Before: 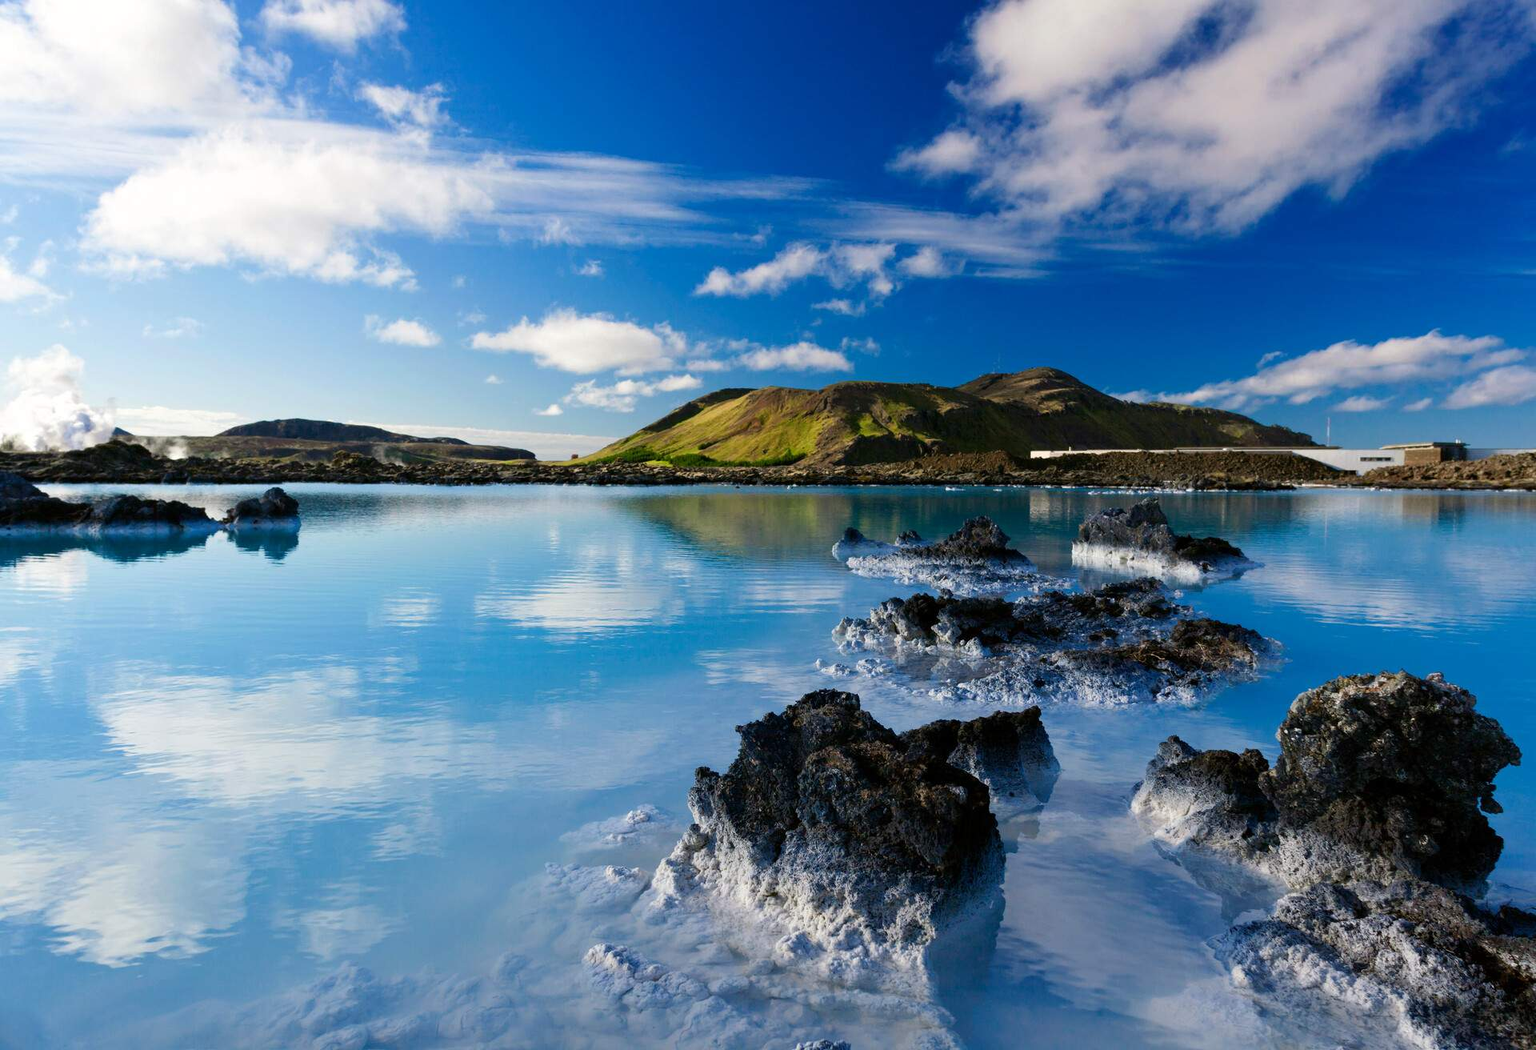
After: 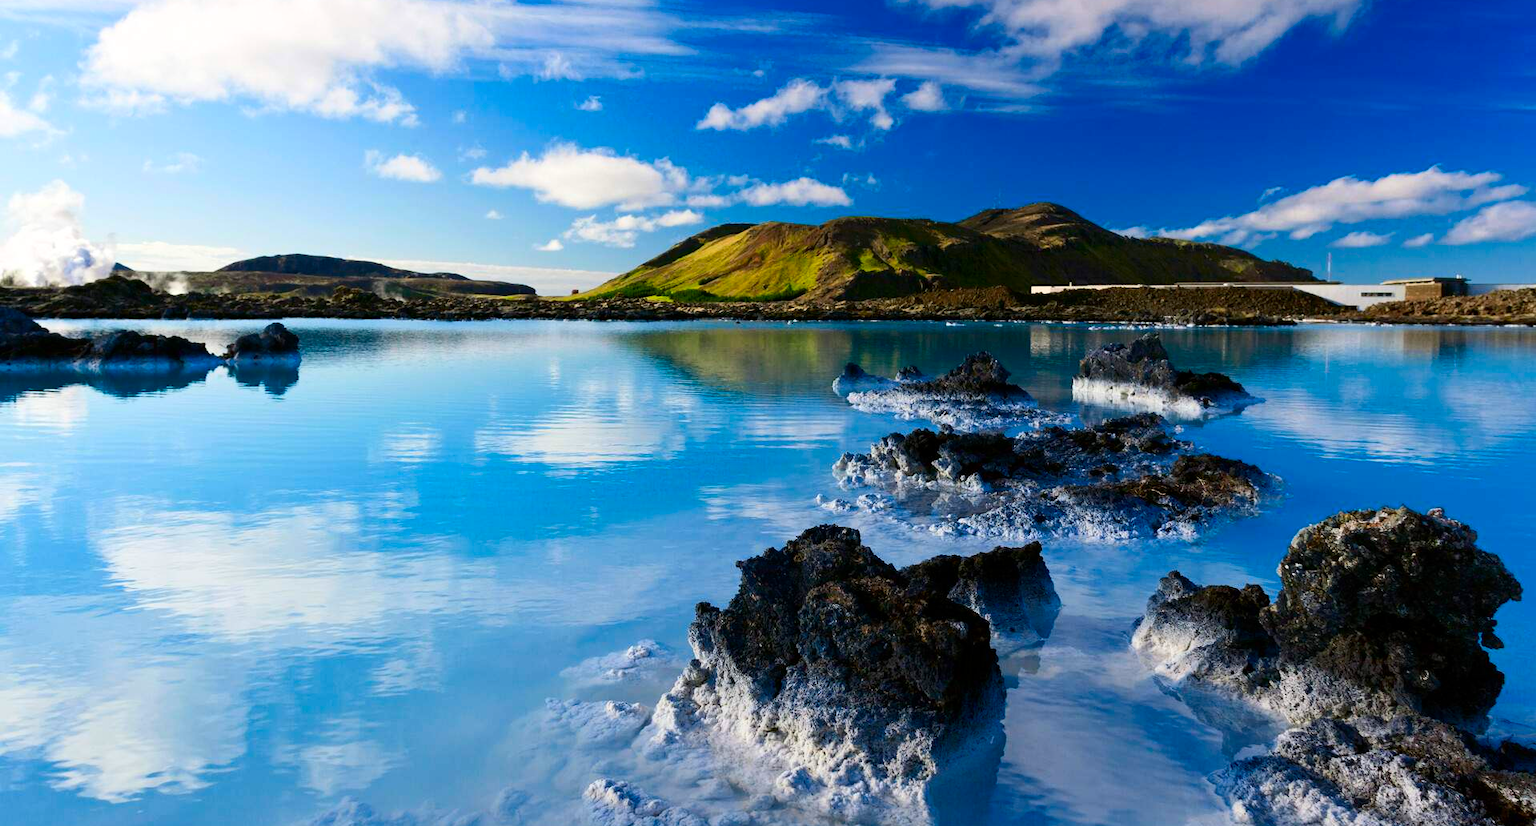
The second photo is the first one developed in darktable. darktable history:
local contrast: mode bilateral grid, contrast 15, coarseness 36, detail 105%, midtone range 0.2
contrast brightness saturation: contrast 0.16, saturation 0.32
crop and rotate: top 15.774%, bottom 5.506%
